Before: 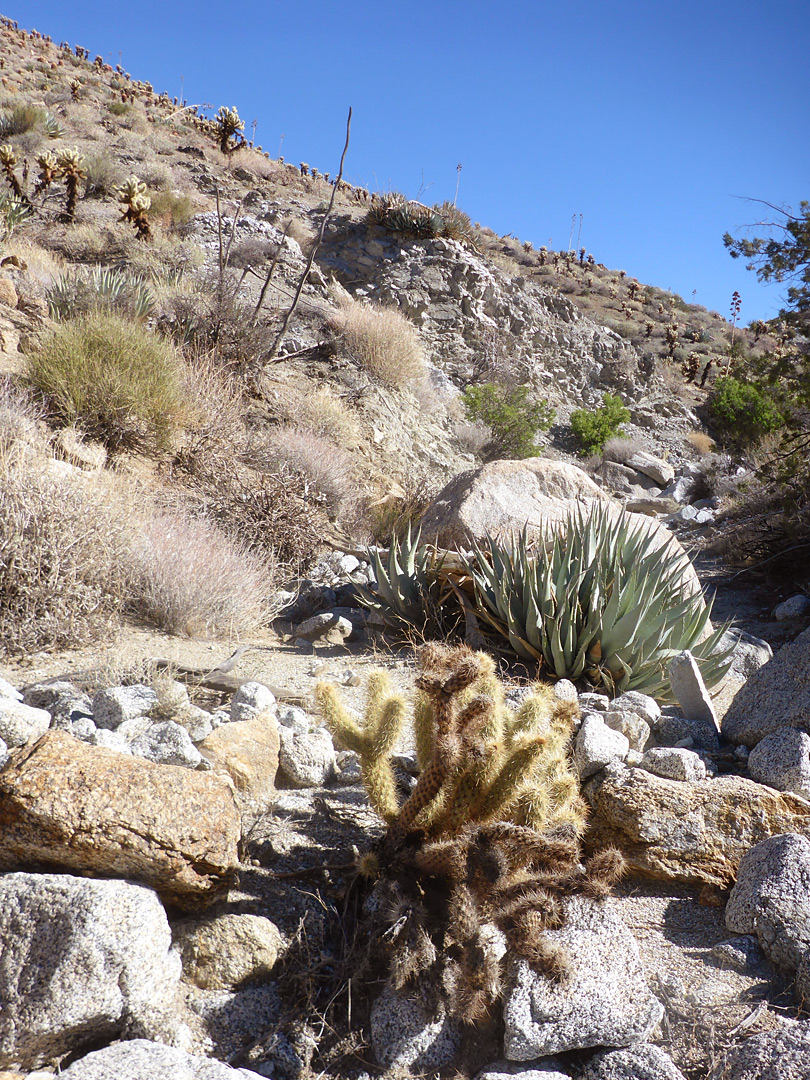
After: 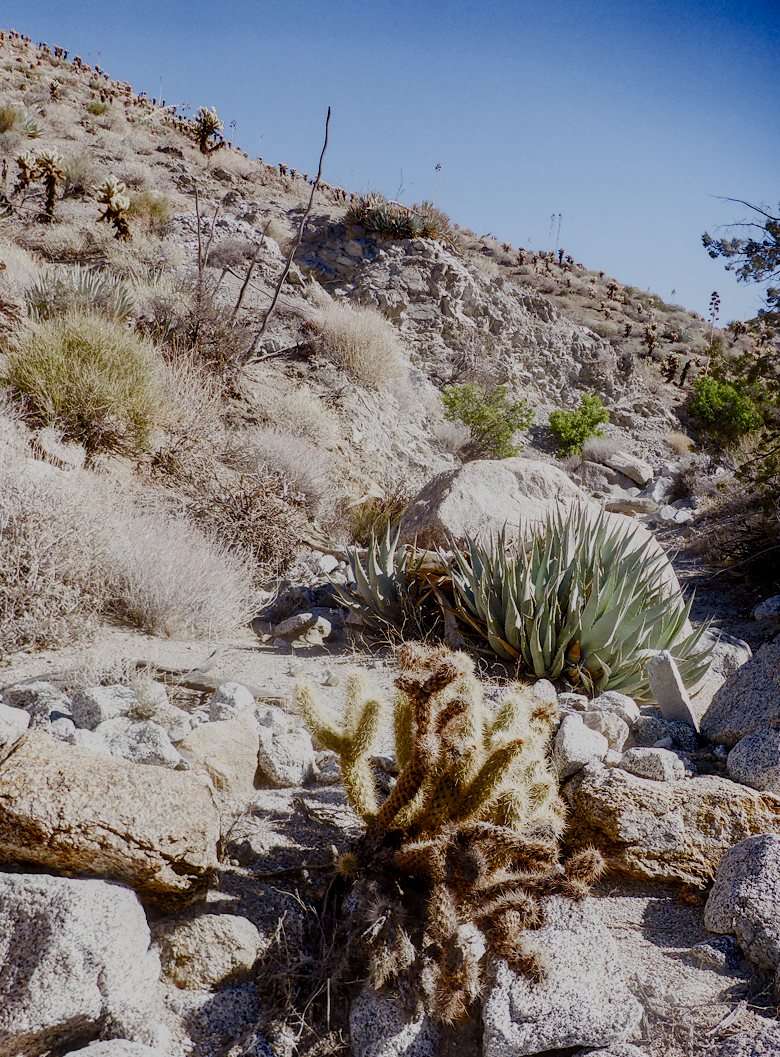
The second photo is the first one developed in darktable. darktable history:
crop and rotate: left 2.609%, right 1.041%, bottom 2.116%
exposure: exposure -0.071 EV, compensate exposure bias true, compensate highlight preservation false
color balance rgb: shadows lift › hue 85.79°, highlights gain › chroma 0.218%, highlights gain › hue 330.52°, perceptual saturation grading › global saturation 20%, perceptual saturation grading › highlights -50.506%, perceptual saturation grading › shadows 30.417%, global vibrance -8.312%, contrast -13.066%, saturation formula JzAzBz (2021)
filmic rgb: black relative exposure -7.65 EV, white relative exposure 4.56 EV, hardness 3.61, preserve chrominance no, color science v5 (2021), contrast in shadows safe, contrast in highlights safe
local contrast: detail 130%
